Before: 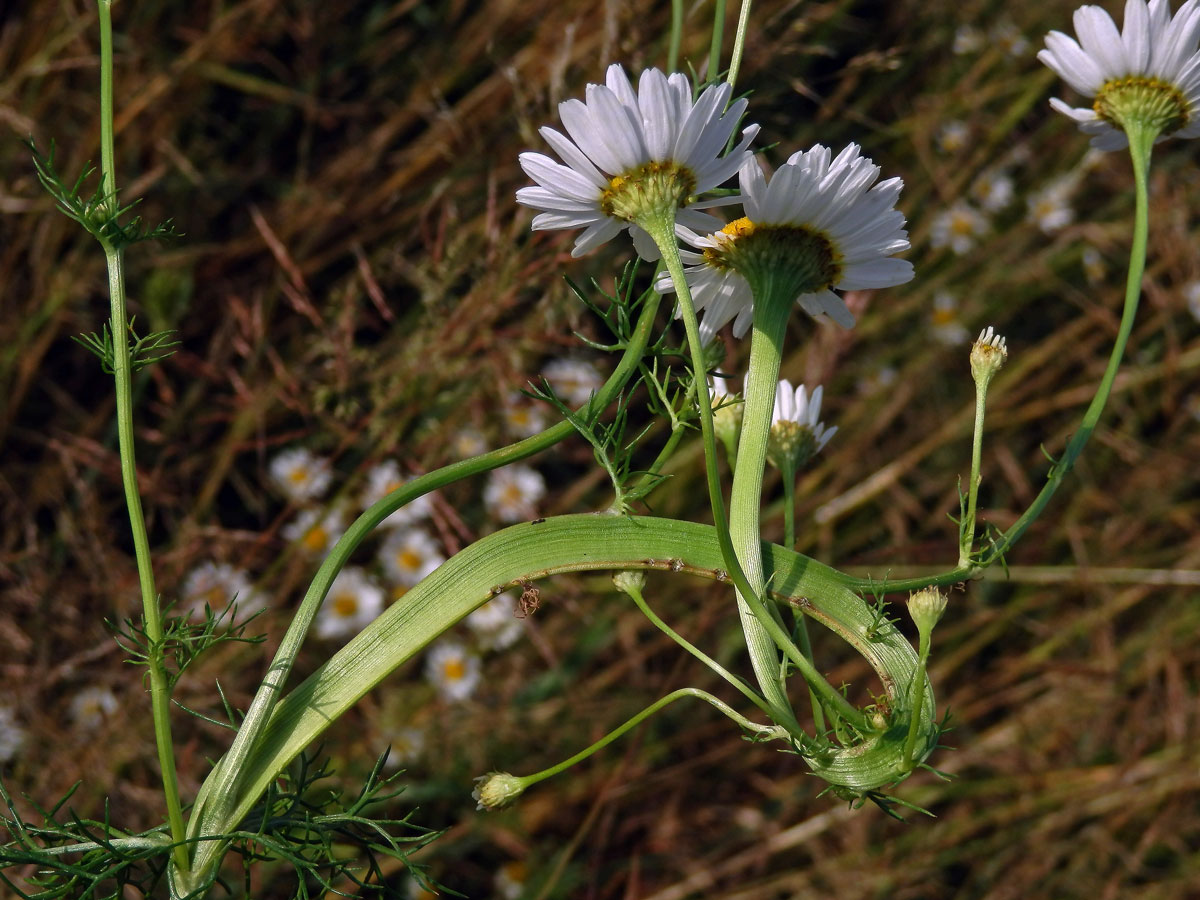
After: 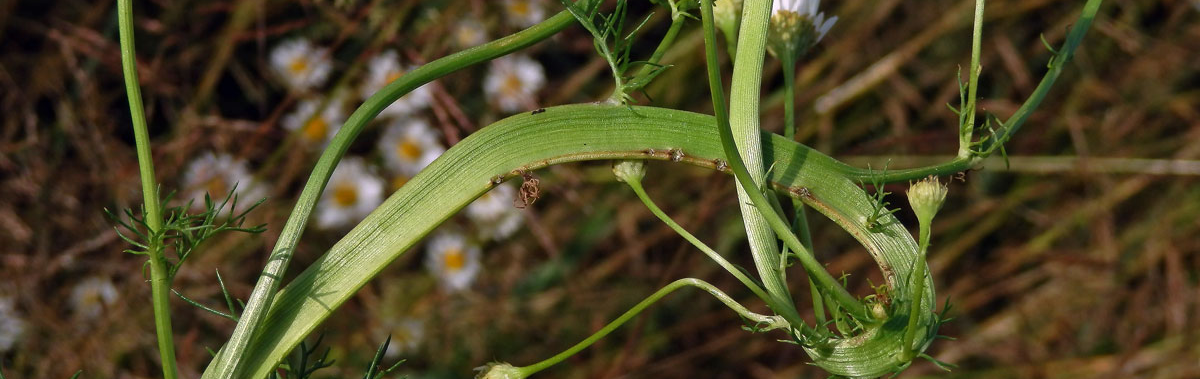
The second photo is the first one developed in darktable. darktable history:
crop: top 45.627%, bottom 12.183%
